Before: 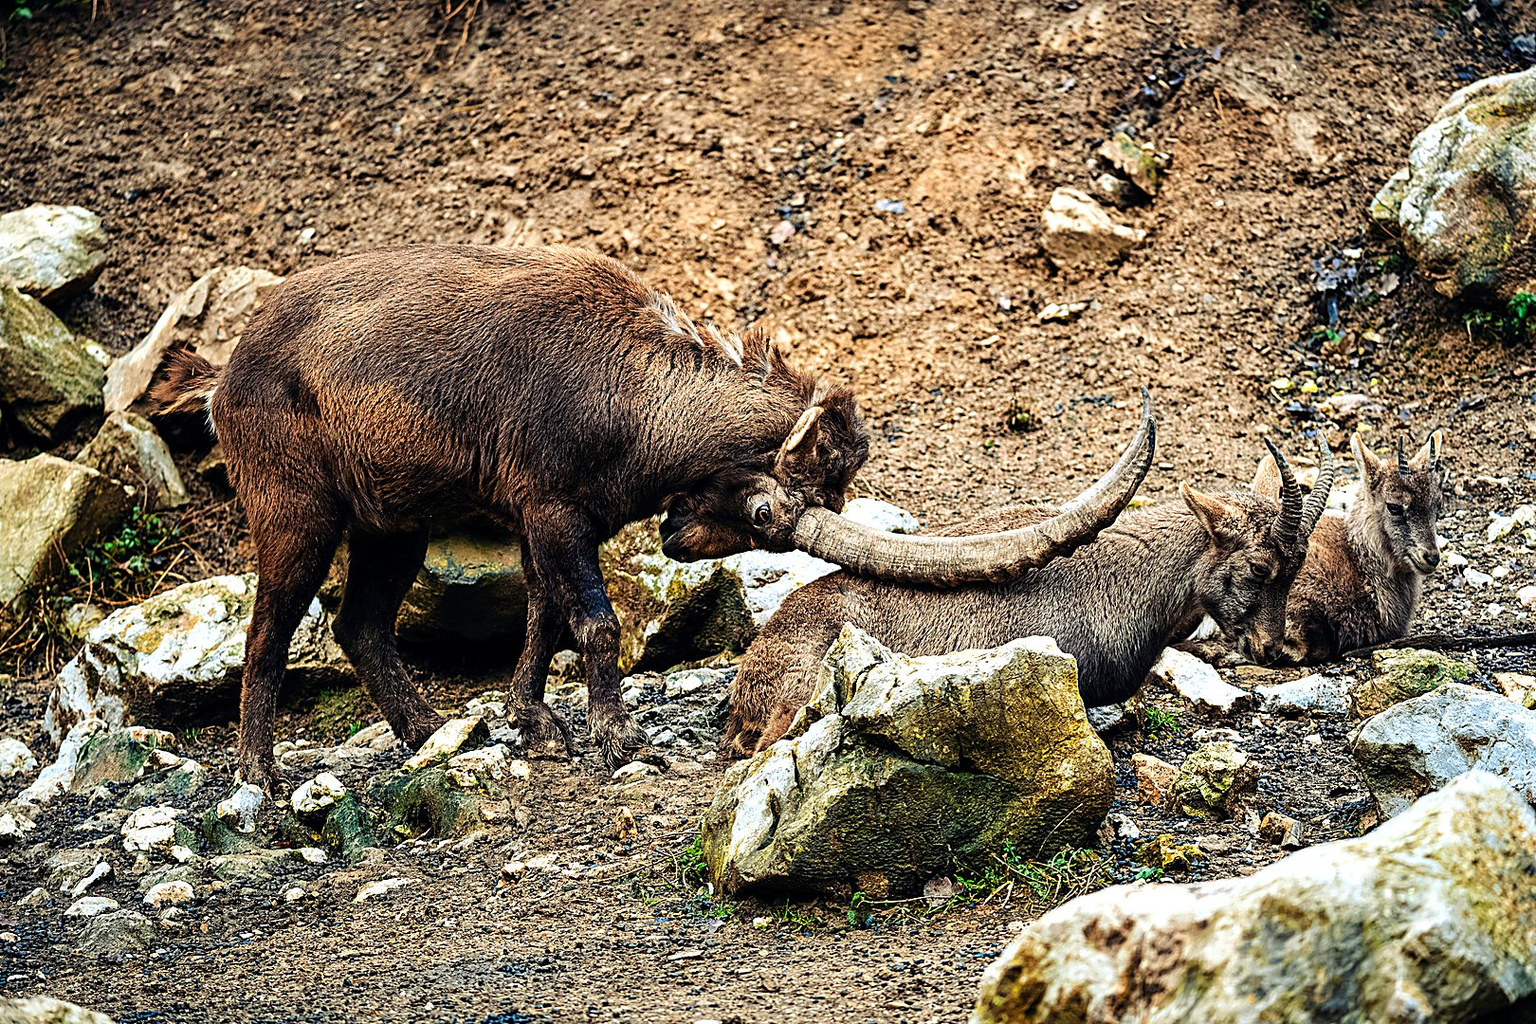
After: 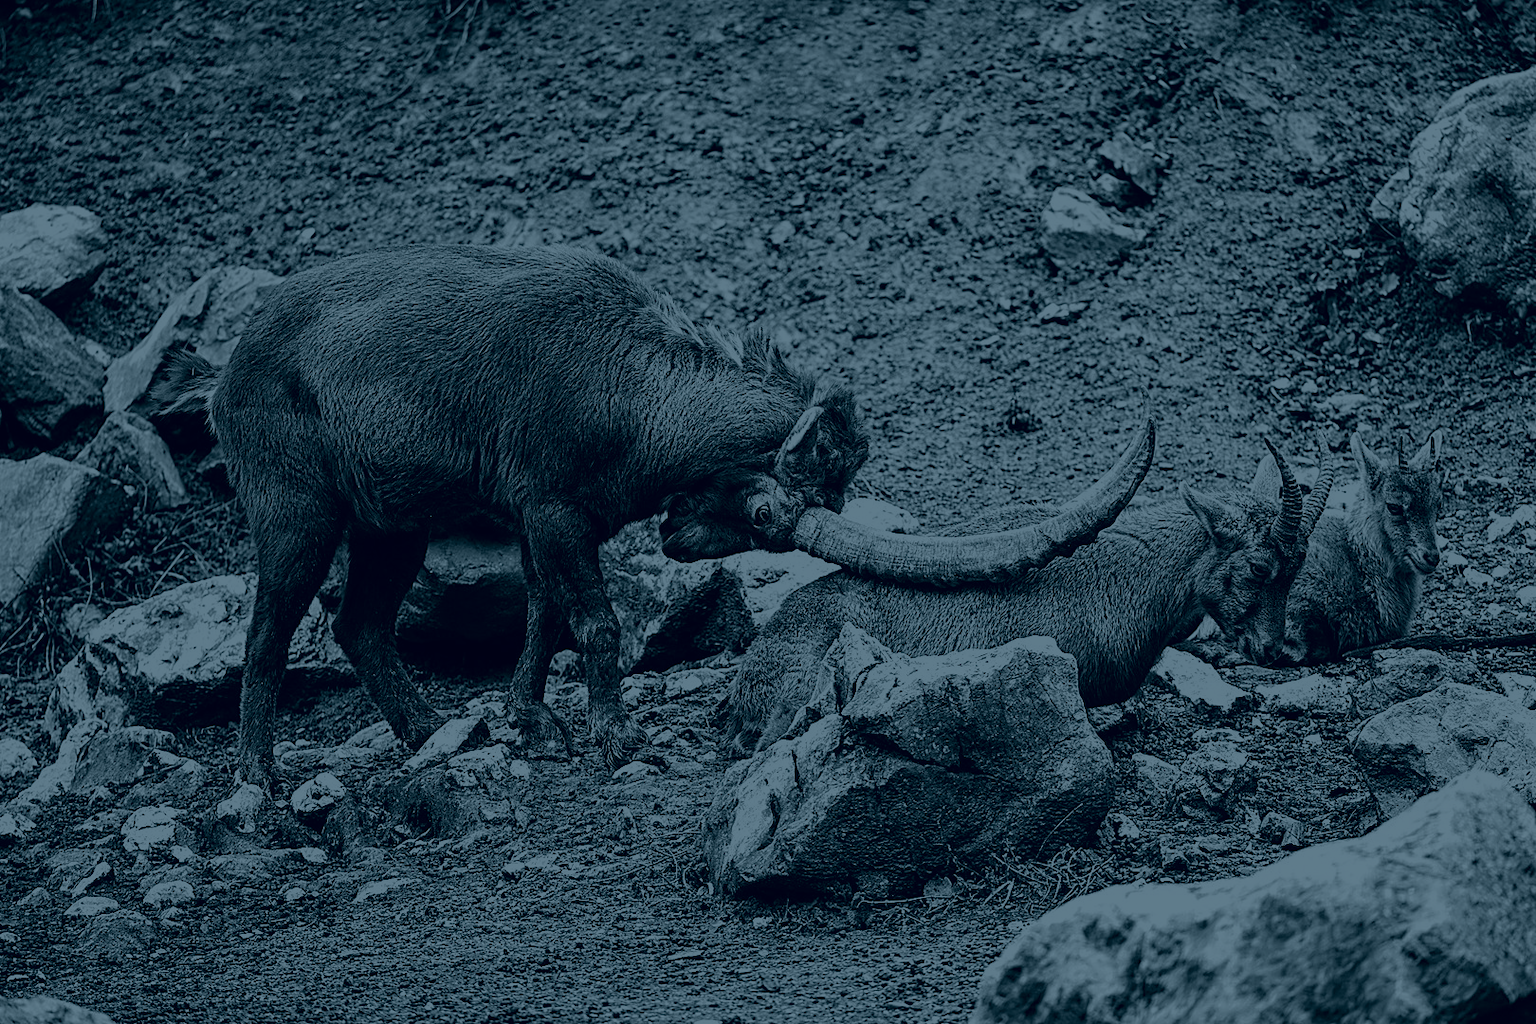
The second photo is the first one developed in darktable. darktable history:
exposure: exposure -0.041 EV, compensate highlight preservation false
contrast brightness saturation: contrast -0.15, brightness 0.05, saturation -0.12
colorize: hue 194.4°, saturation 29%, source mix 61.75%, lightness 3.98%, version 1
